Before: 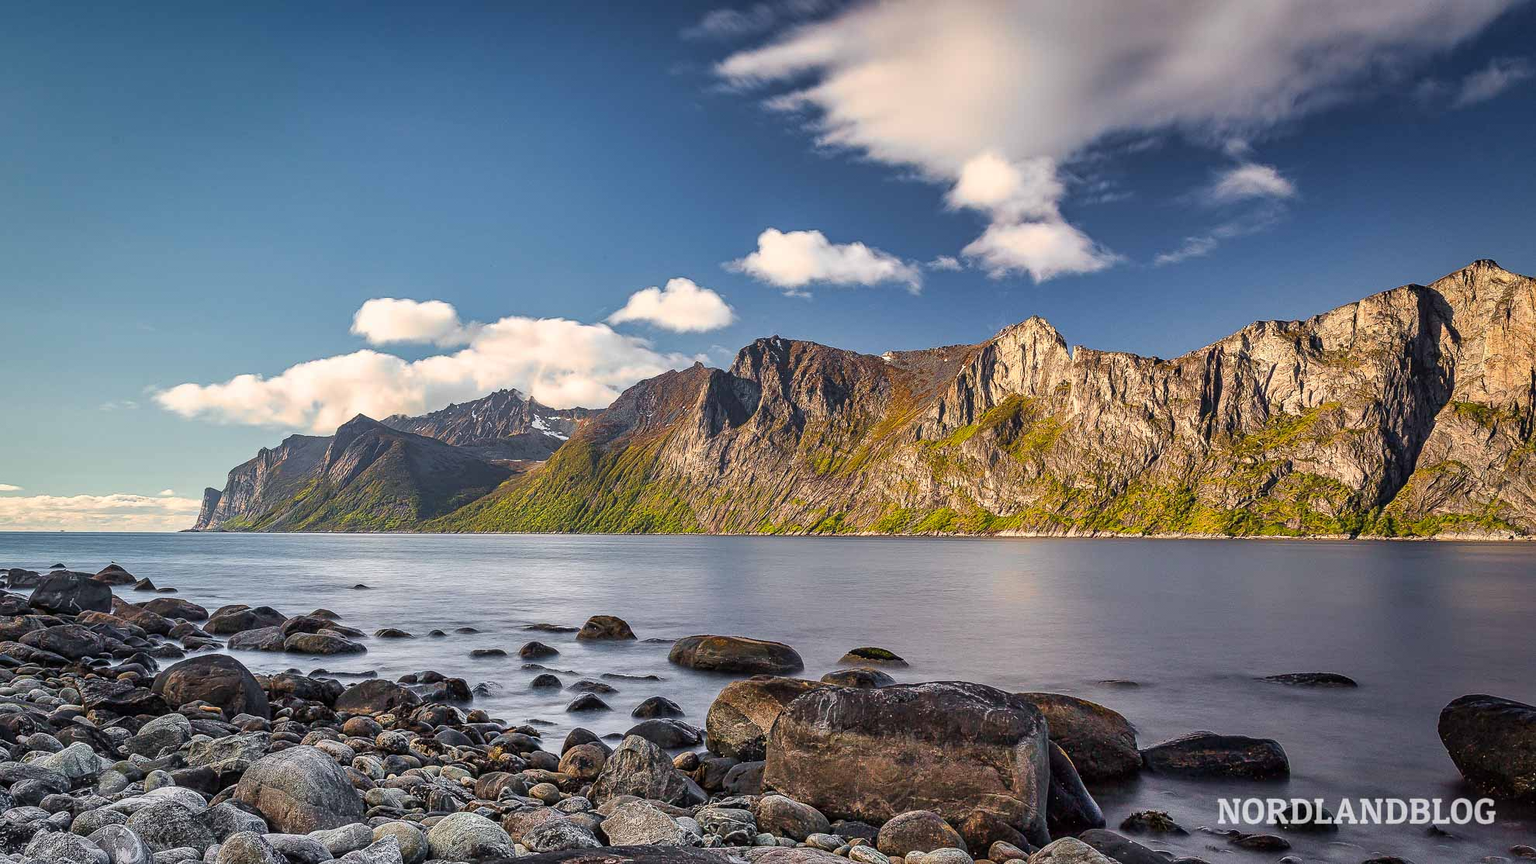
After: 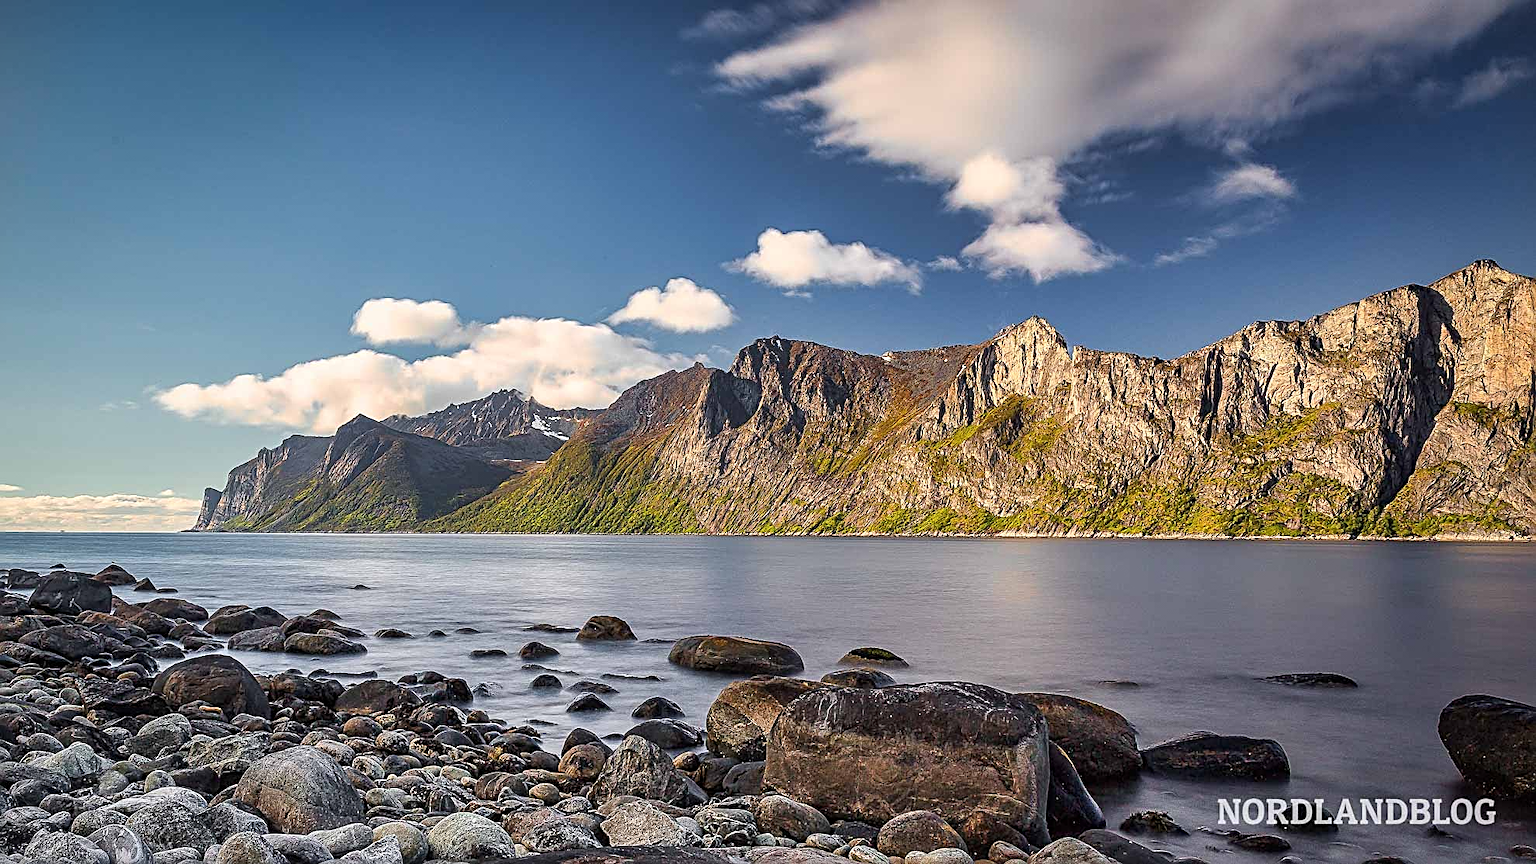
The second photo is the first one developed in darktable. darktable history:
vignetting: fall-off start 100.34%
sharpen: radius 2.532, amount 0.627
exposure: compensate exposure bias true, compensate highlight preservation false
